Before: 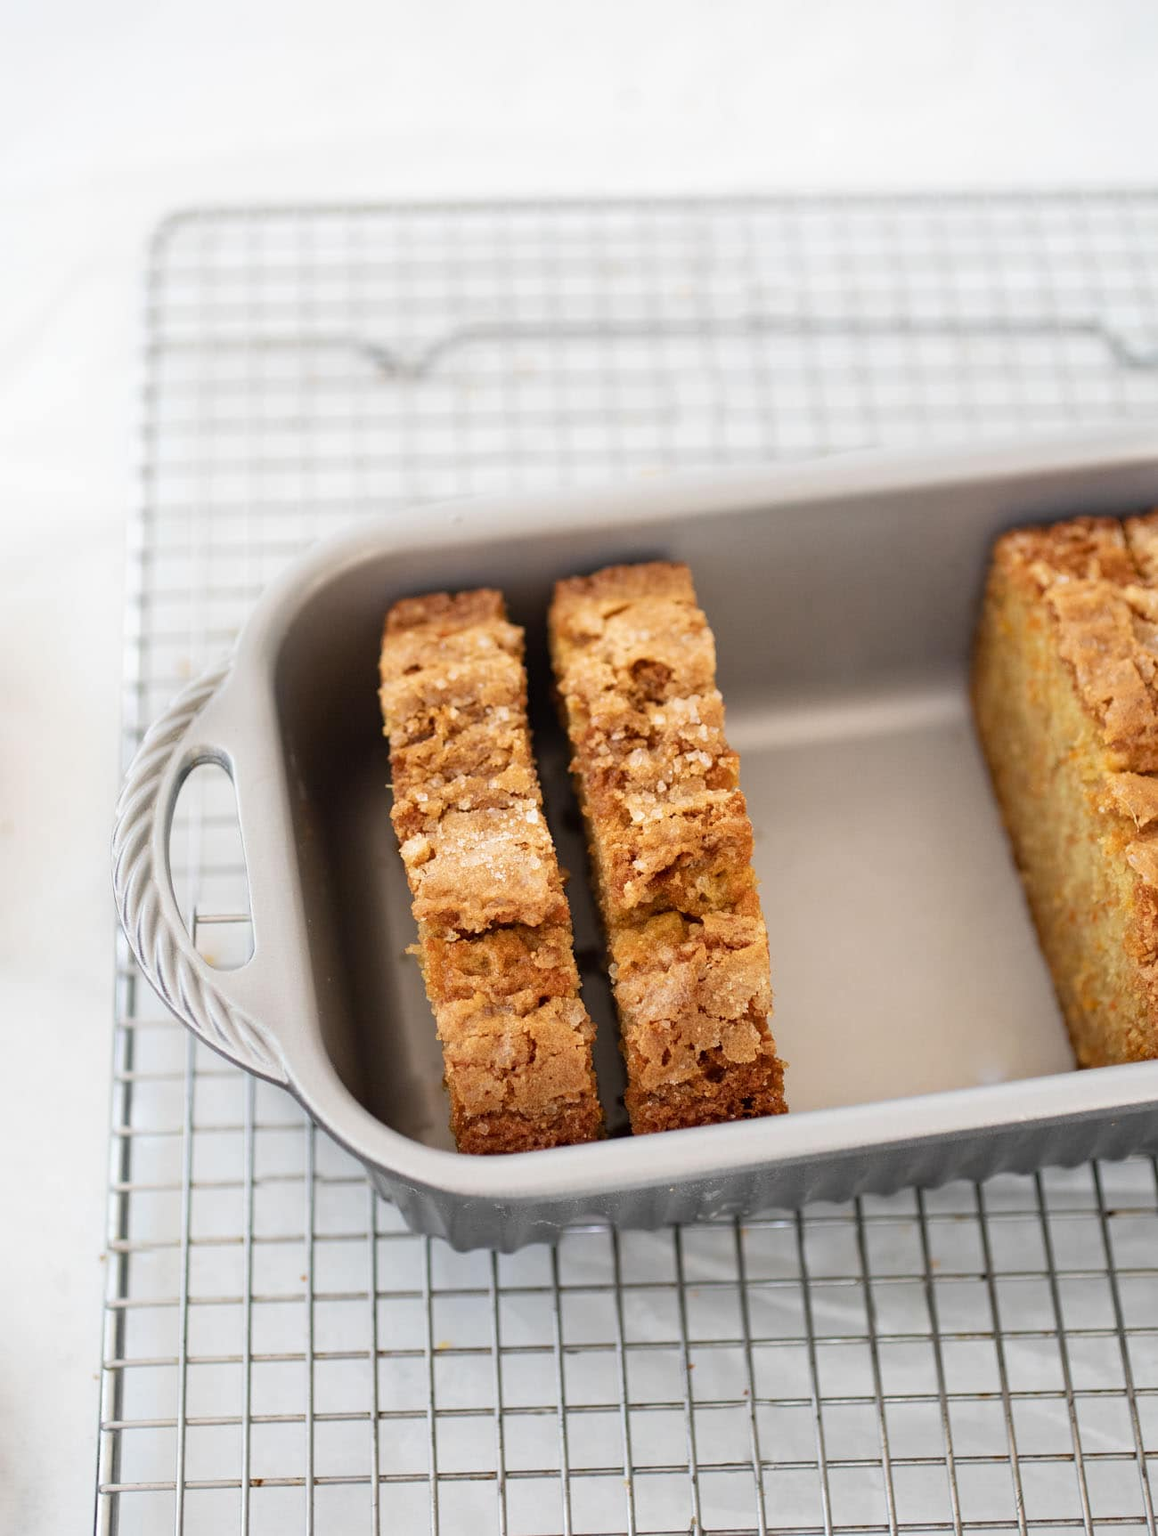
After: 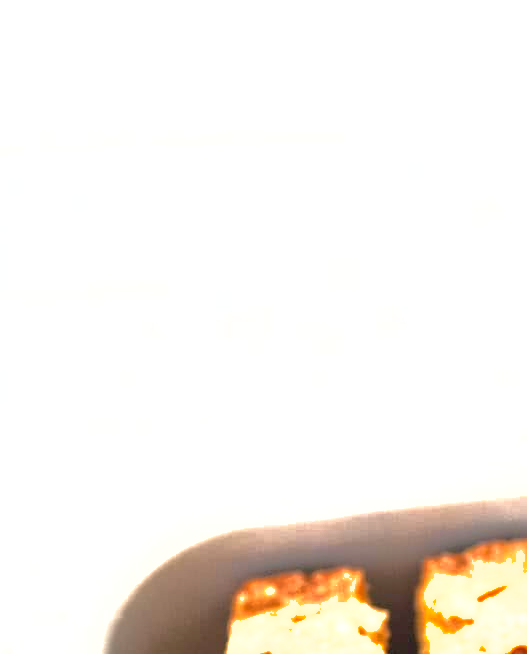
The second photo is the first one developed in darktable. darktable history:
exposure: black level correction 0, exposure 1.9 EV, compensate highlight preservation false
shadows and highlights: on, module defaults
crop: left 15.452%, top 5.459%, right 43.956%, bottom 56.62%
local contrast: mode bilateral grid, contrast 20, coarseness 50, detail 161%, midtone range 0.2
